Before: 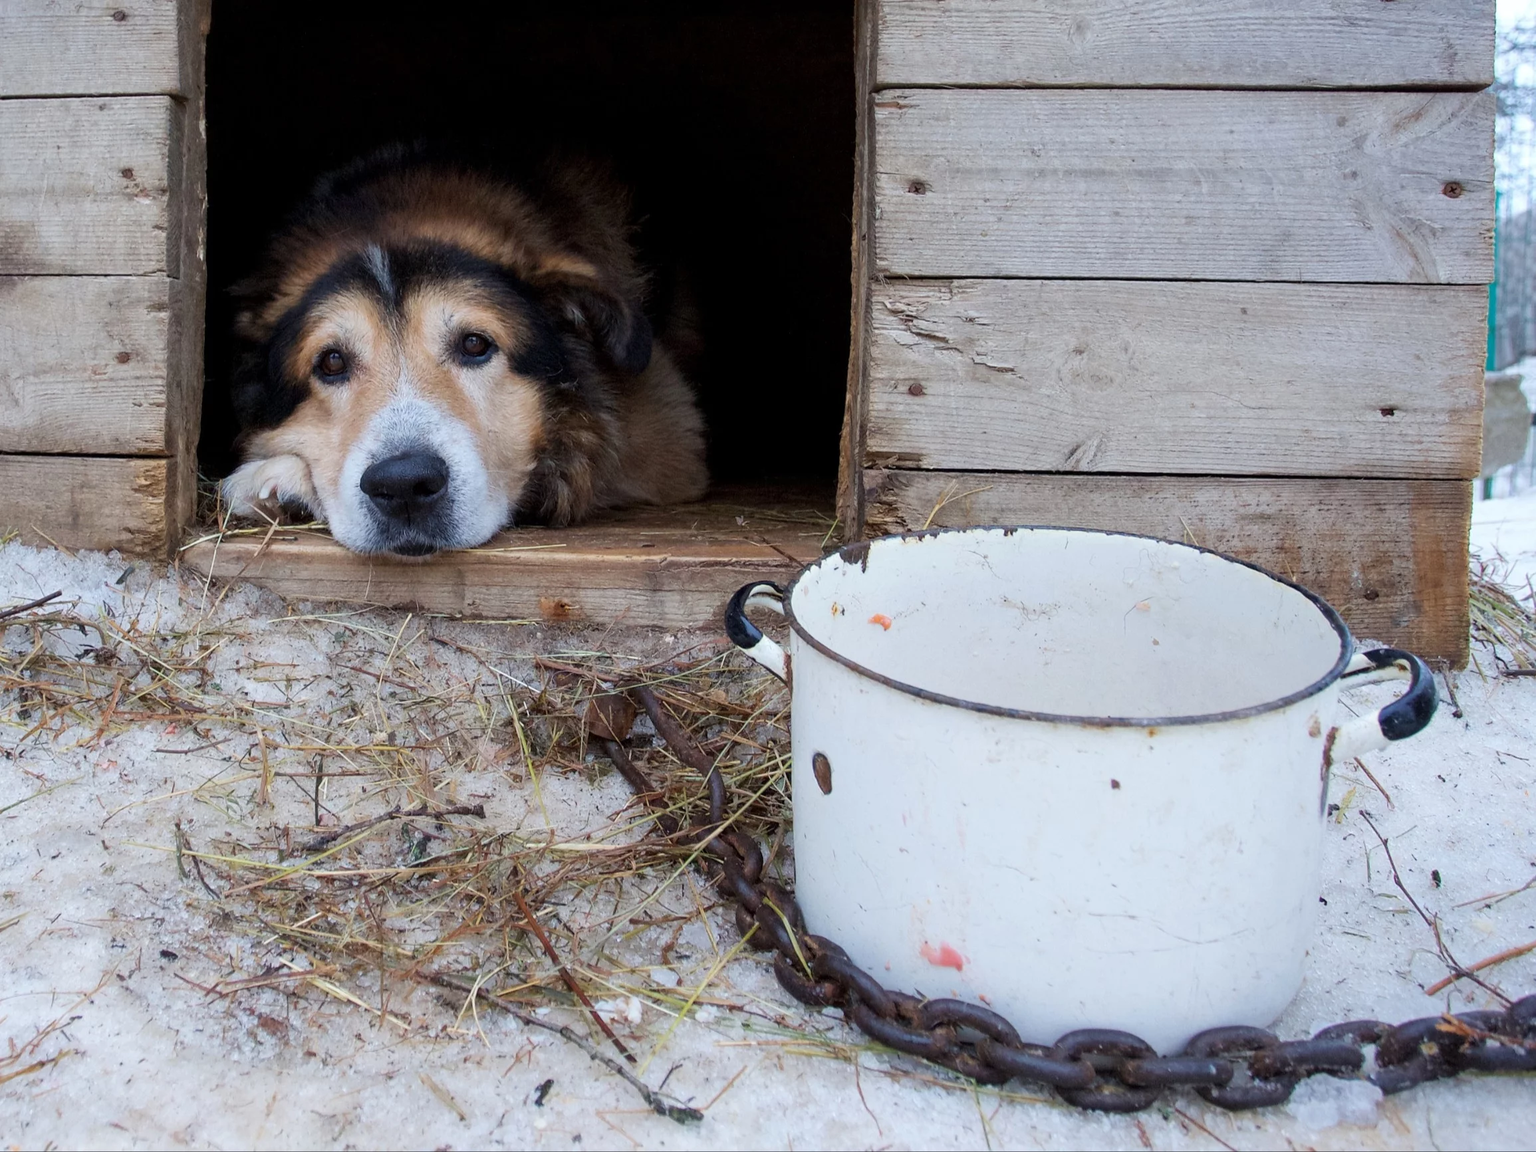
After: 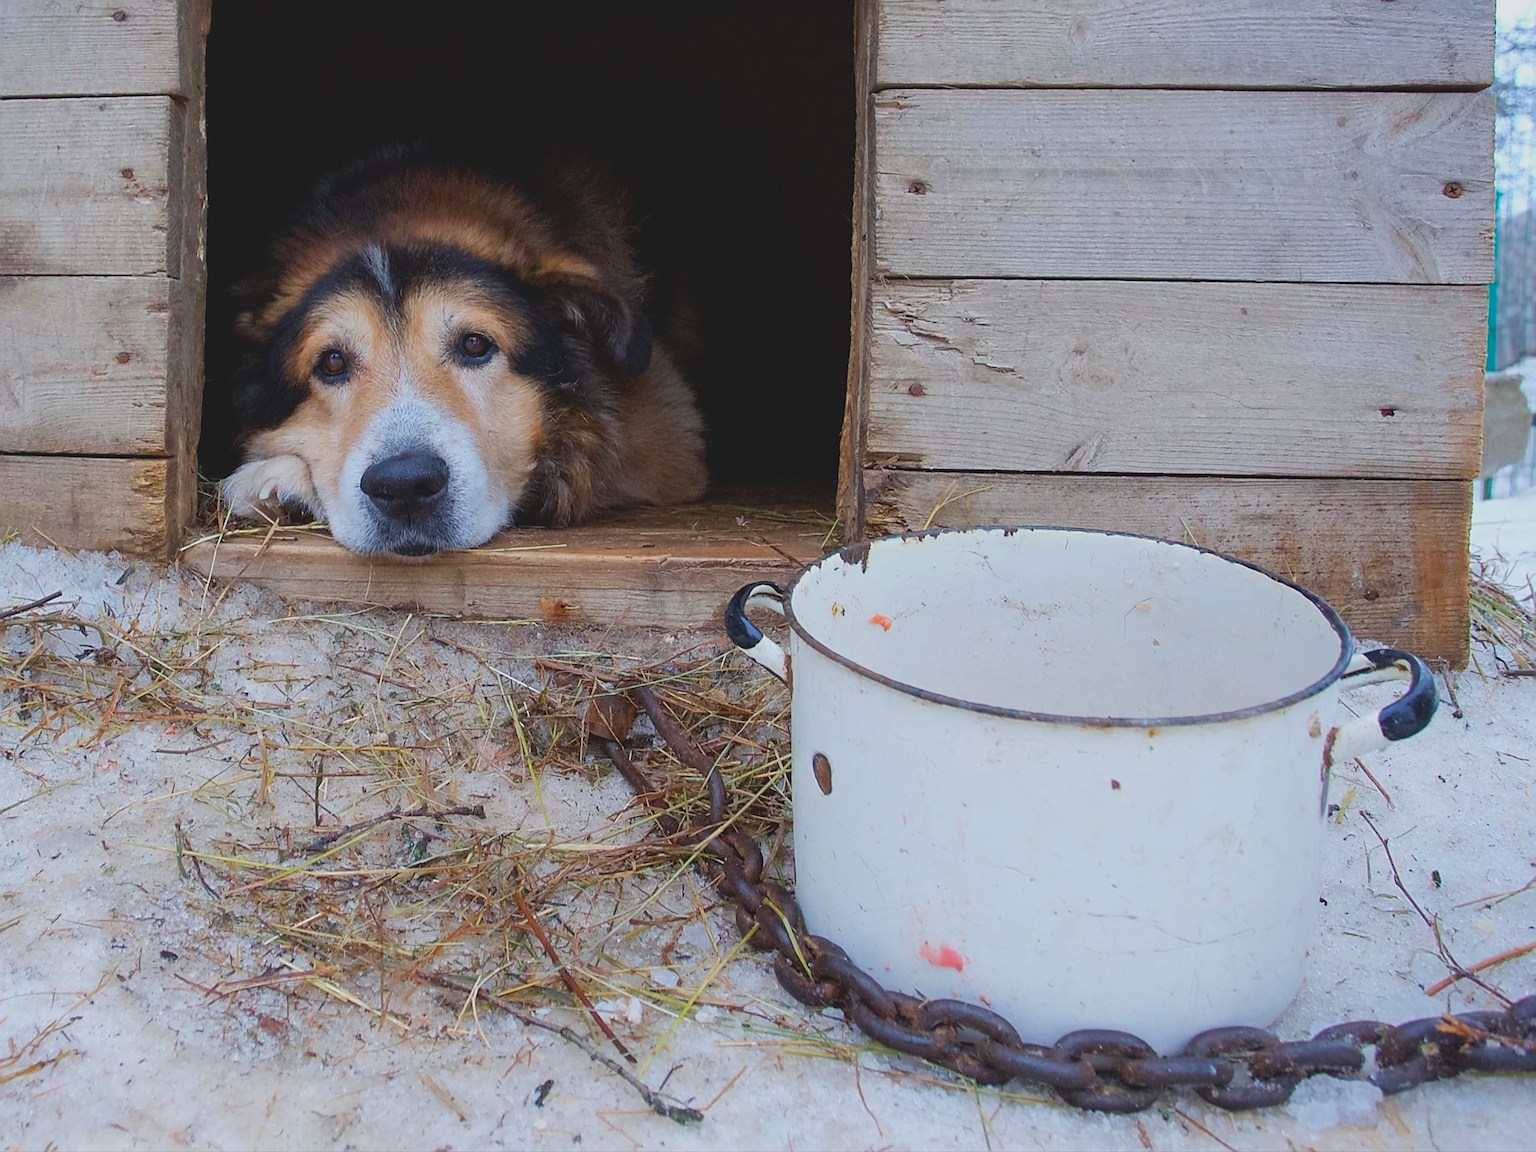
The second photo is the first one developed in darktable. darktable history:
tone equalizer: edges refinement/feathering 500, mask exposure compensation -1.57 EV, preserve details no
contrast brightness saturation: contrast -0.207, saturation 0.189
sharpen: on, module defaults
